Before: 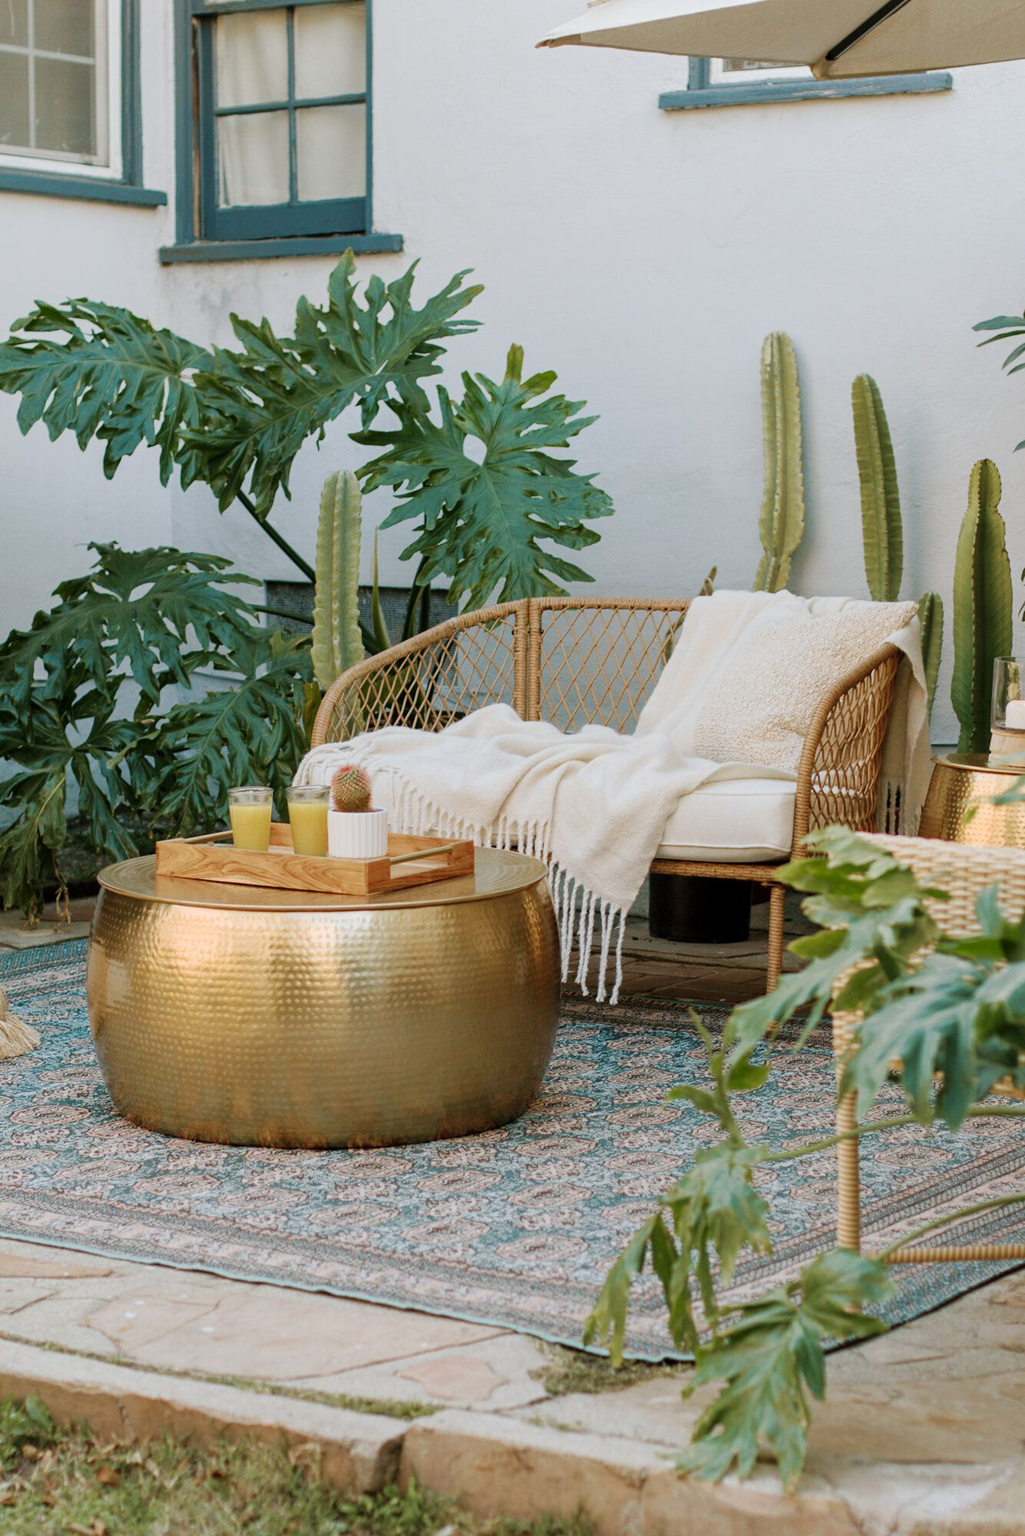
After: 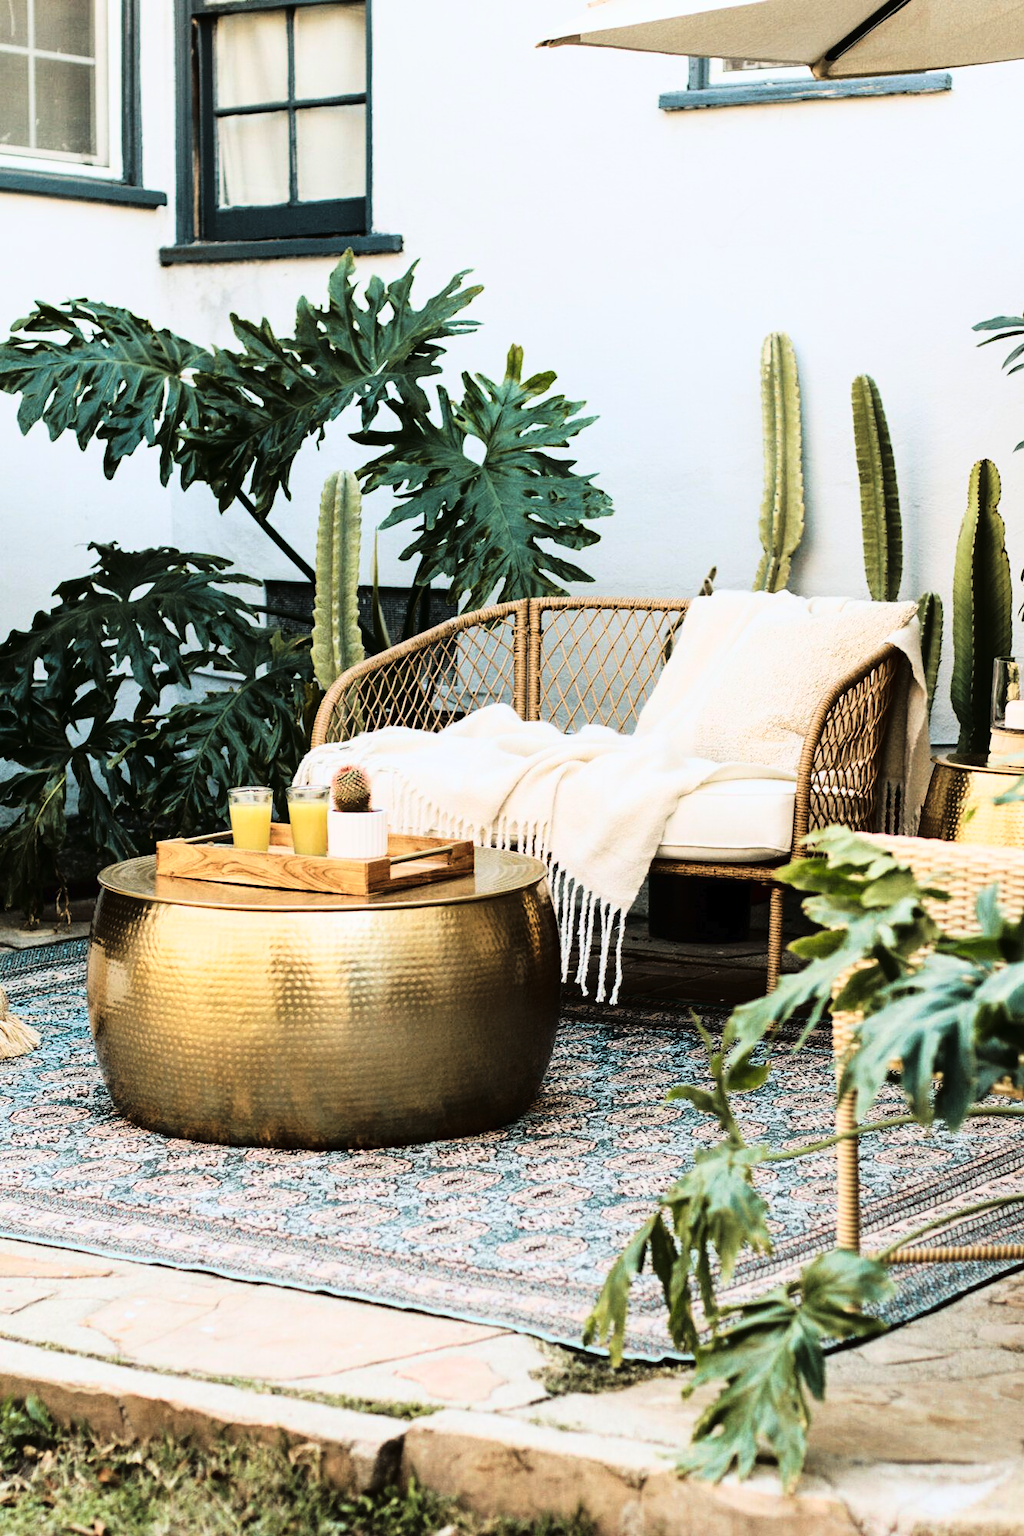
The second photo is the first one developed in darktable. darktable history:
tone curve: curves: ch0 [(0, 0) (0.003, 0.01) (0.011, 0.012) (0.025, 0.012) (0.044, 0.017) (0.069, 0.021) (0.1, 0.025) (0.136, 0.03) (0.177, 0.037) (0.224, 0.052) (0.277, 0.092) (0.335, 0.16) (0.399, 0.3) (0.468, 0.463) (0.543, 0.639) (0.623, 0.796) (0.709, 0.904) (0.801, 0.962) (0.898, 0.988) (1, 1)], color space Lab, linked channels, preserve colors none
